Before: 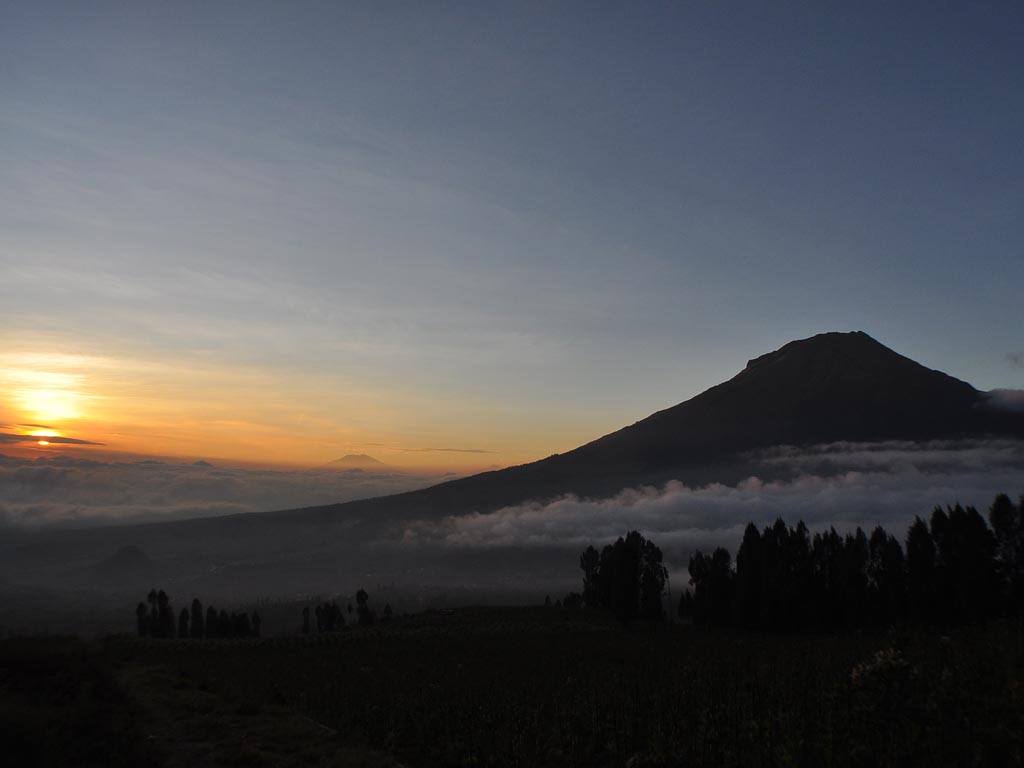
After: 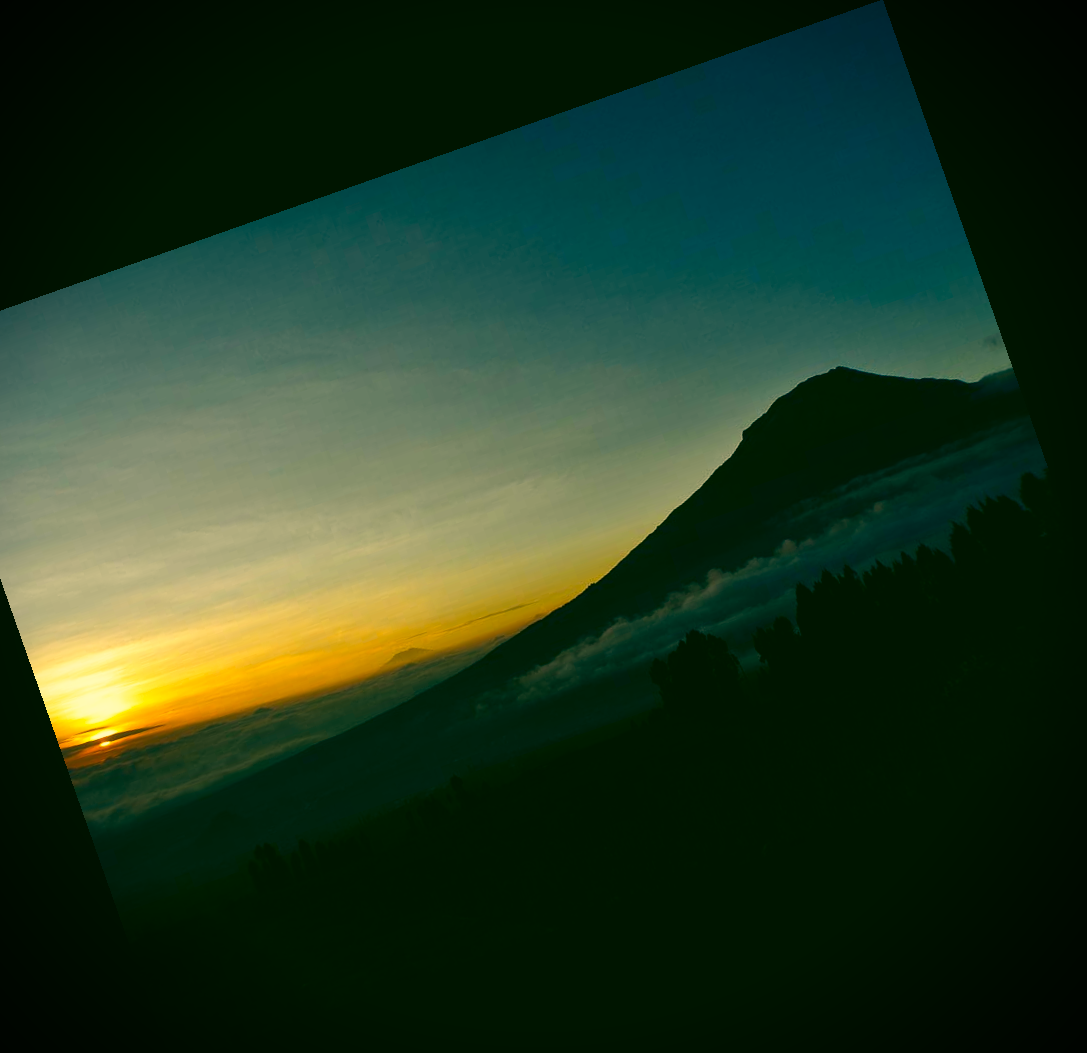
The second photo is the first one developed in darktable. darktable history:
vignetting: fall-off start 92.6%, brightness -0.52, saturation -0.51, center (-0.012, 0)
contrast brightness saturation: contrast 0.1, brightness -0.26, saturation 0.14
color zones: curves: ch1 [(0.25, 0.5) (0.747, 0.71)]
crop and rotate: angle 19.43°, left 6.812%, right 4.125%, bottom 1.087%
color correction: highlights a* 5.62, highlights b* 33.57, shadows a* -25.86, shadows b* 4.02
base curve: curves: ch0 [(0, 0) (0.688, 0.865) (1, 1)], preserve colors none
